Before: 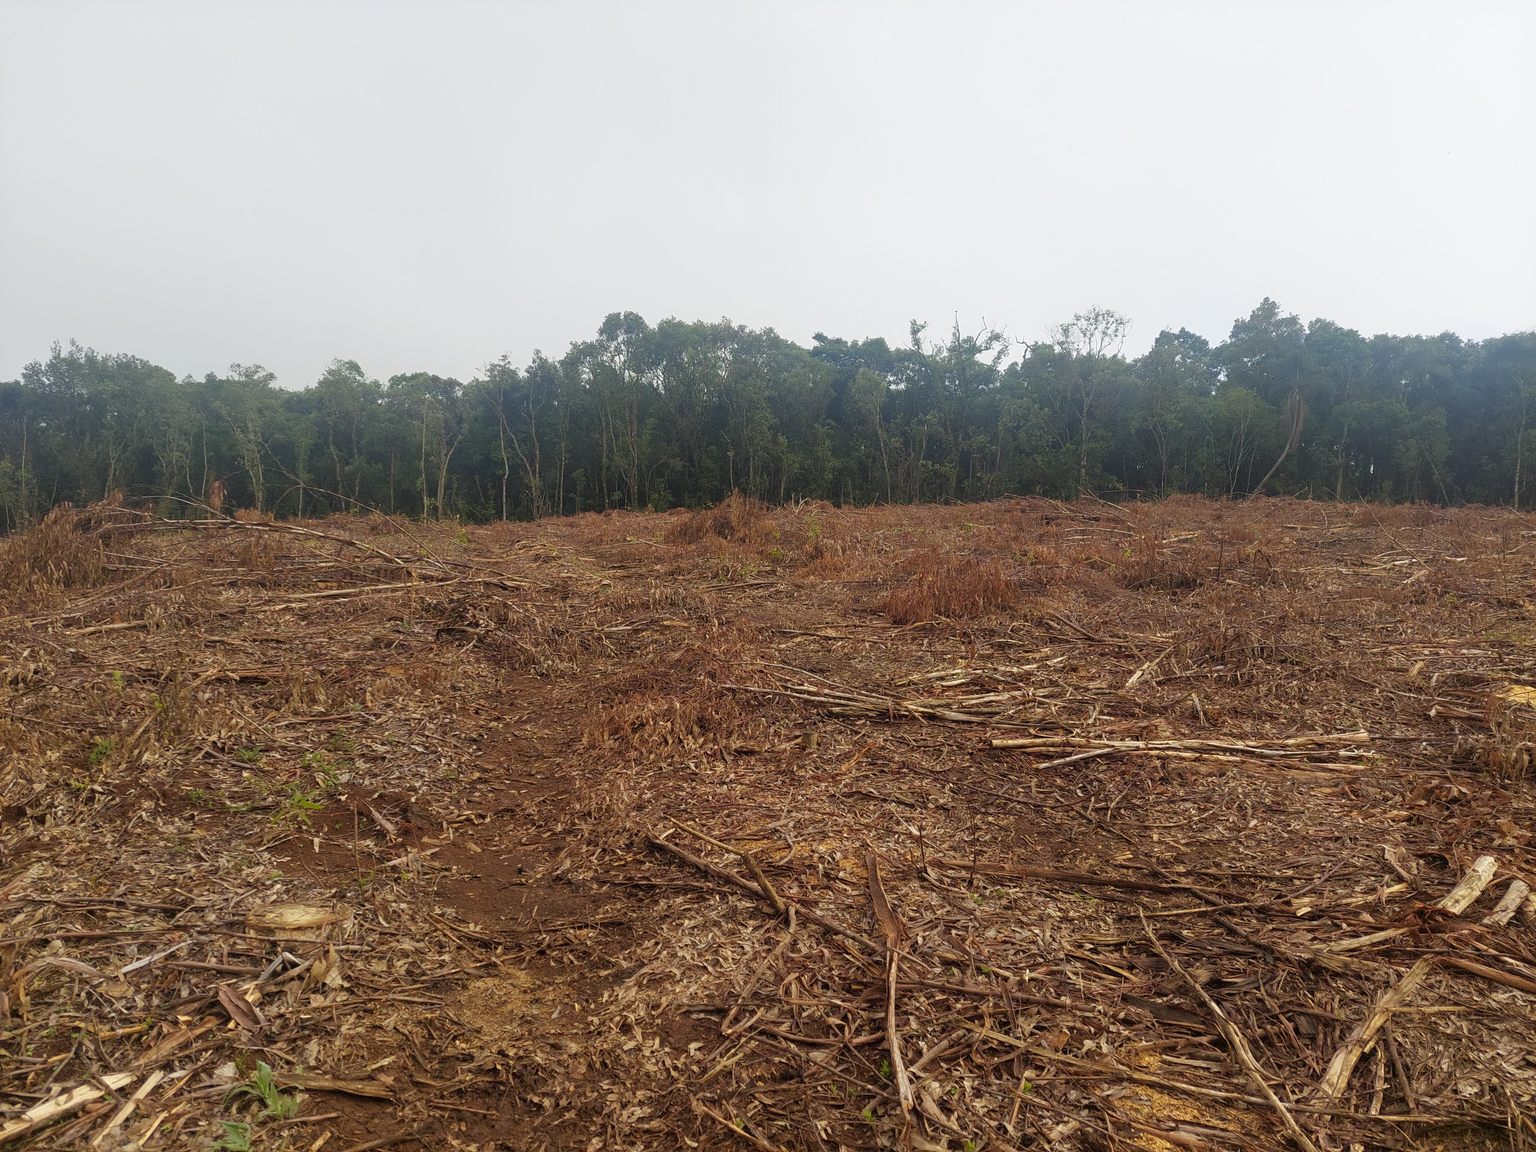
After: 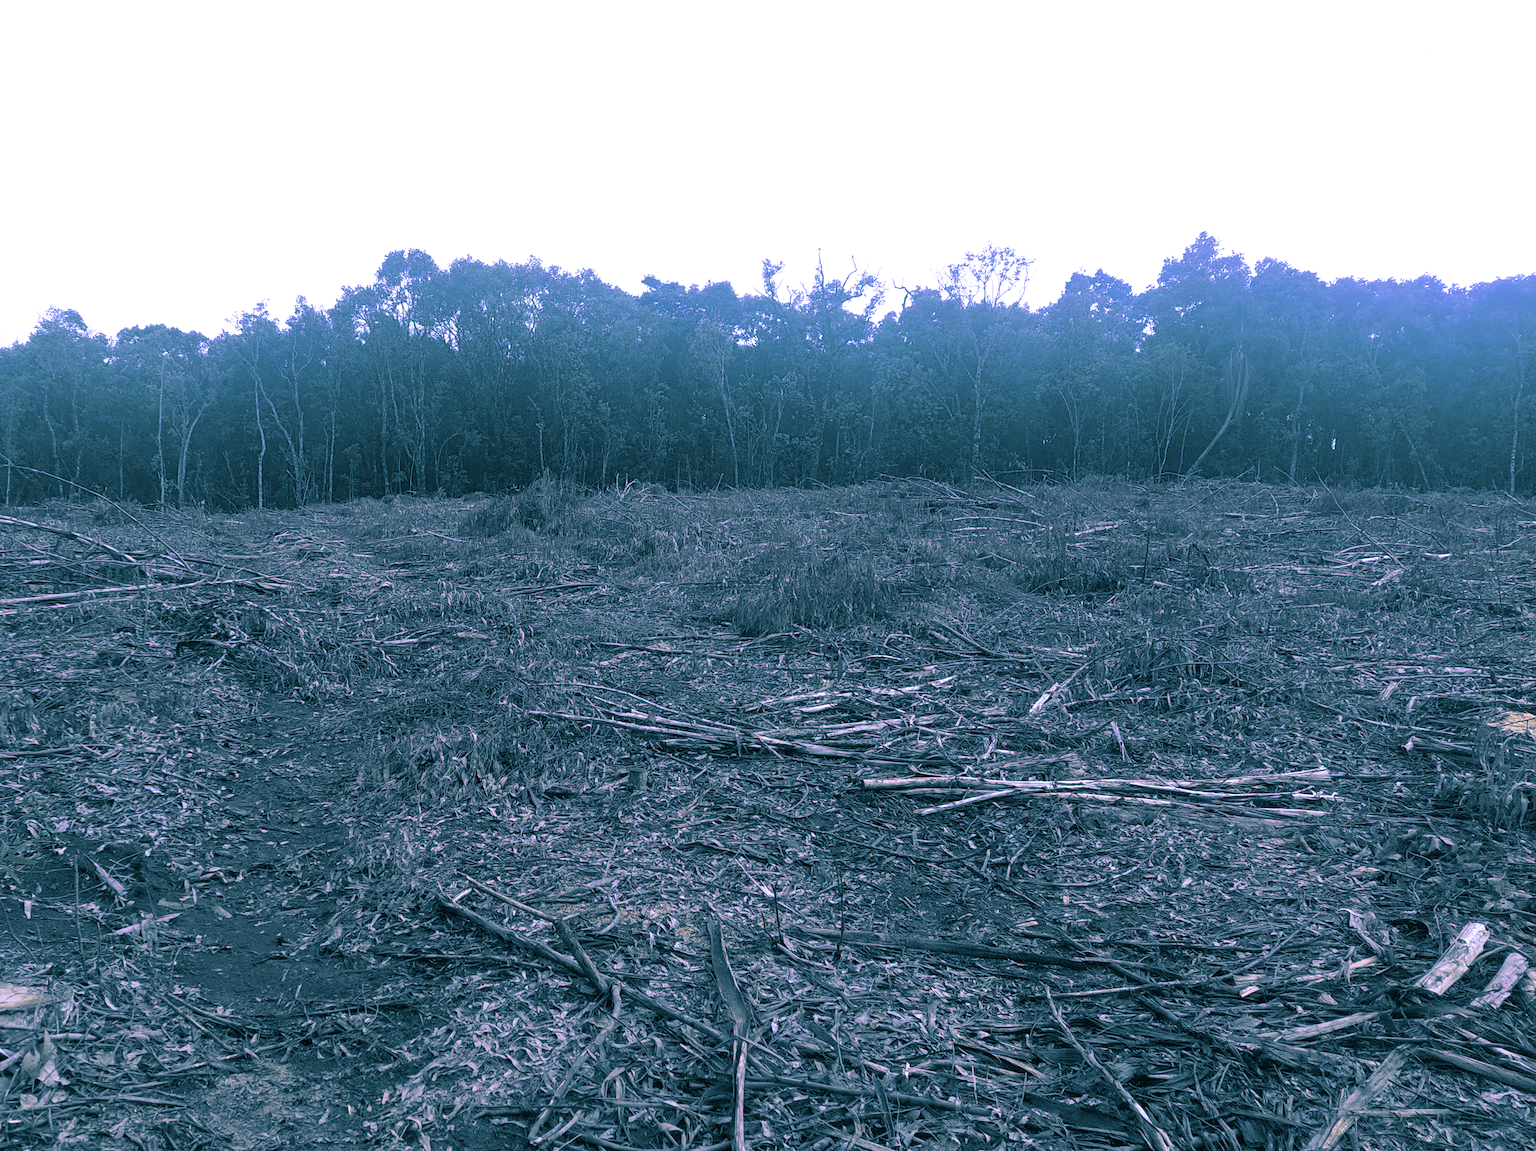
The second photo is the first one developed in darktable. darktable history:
crop: left 19.159%, top 9.58%, bottom 9.58%
white balance: red 0.98, blue 1.61
split-toning: shadows › hue 212.4°, balance -70
